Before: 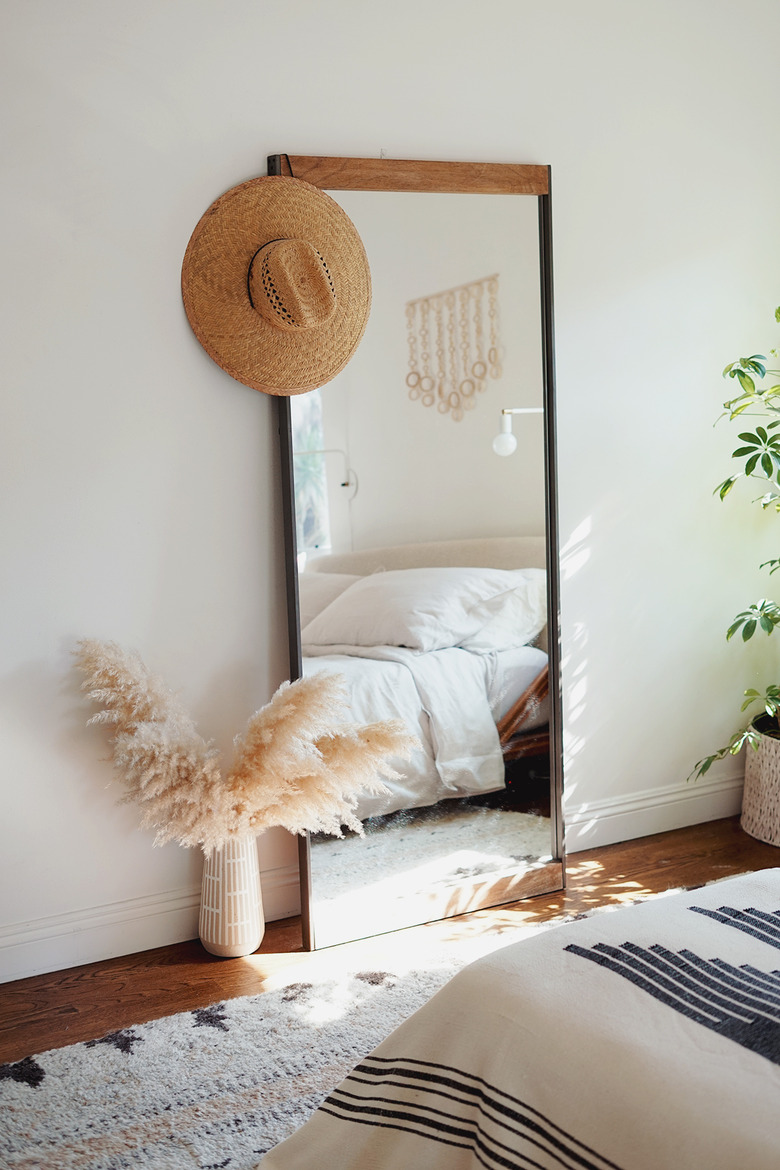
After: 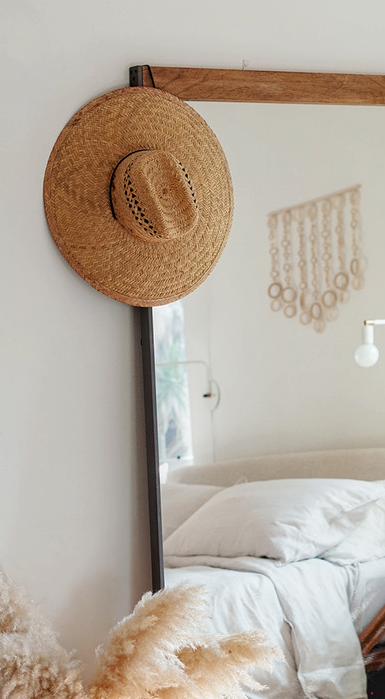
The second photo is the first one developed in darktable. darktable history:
local contrast: on, module defaults
crop: left 17.739%, top 7.664%, right 32.815%, bottom 32.545%
